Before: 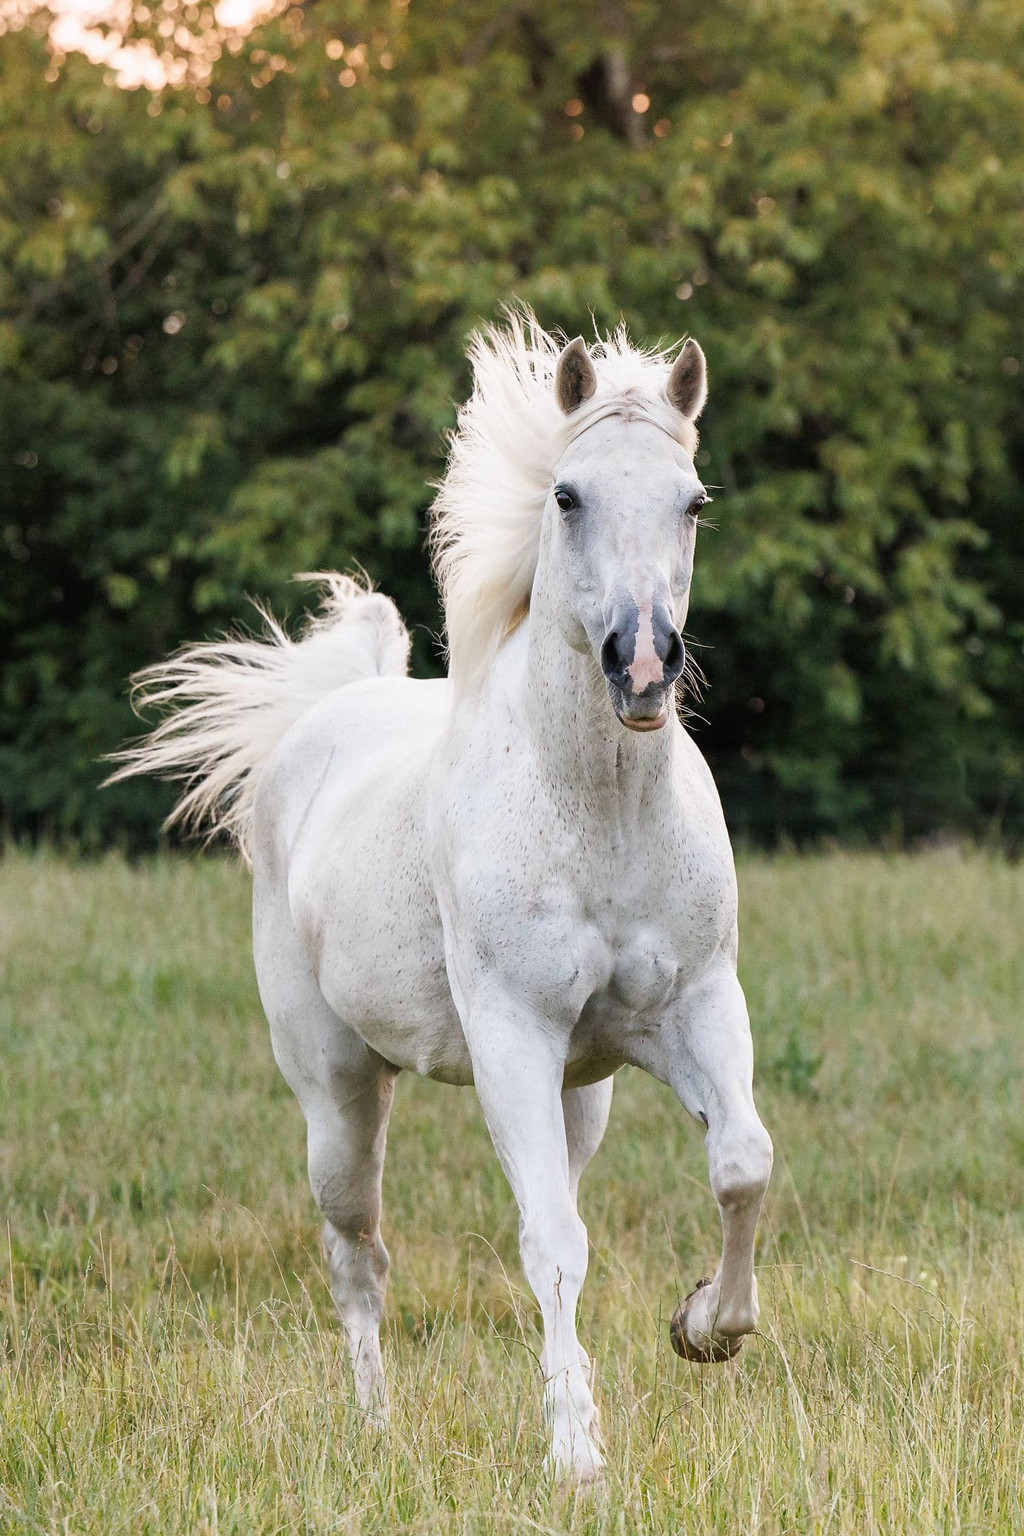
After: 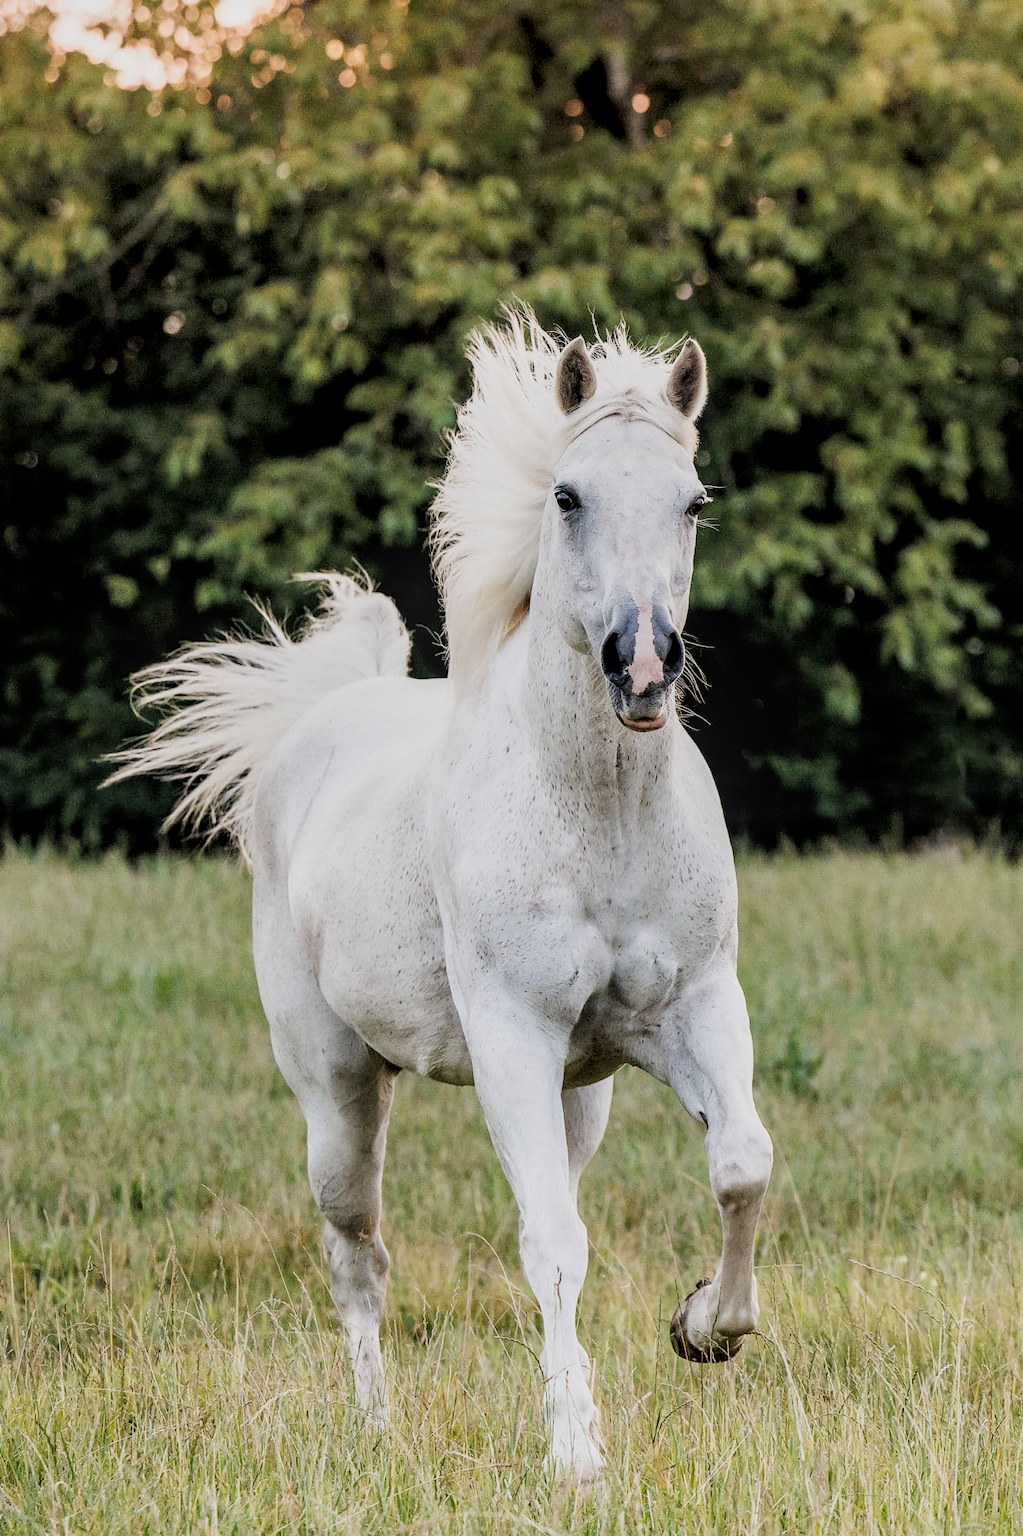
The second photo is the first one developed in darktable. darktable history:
filmic rgb: black relative exposure -5 EV, hardness 2.88, contrast 1.2, highlights saturation mix -30%
local contrast: on, module defaults
